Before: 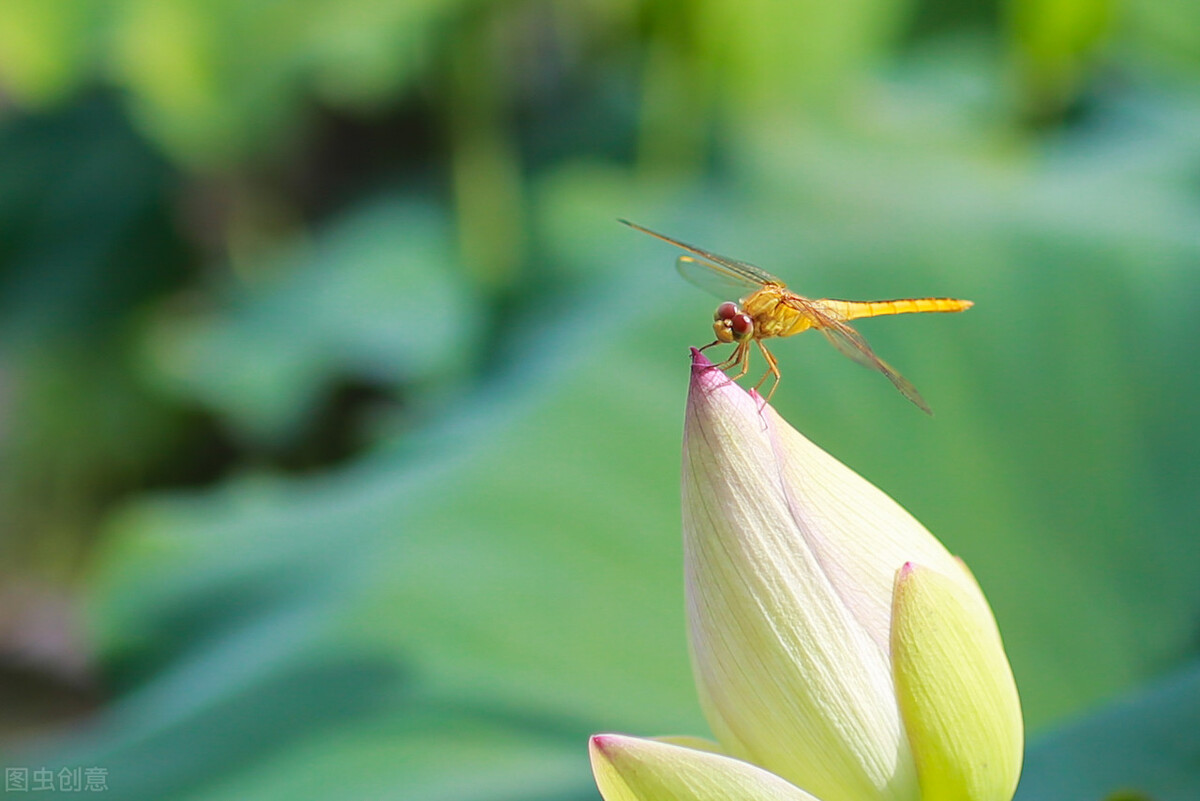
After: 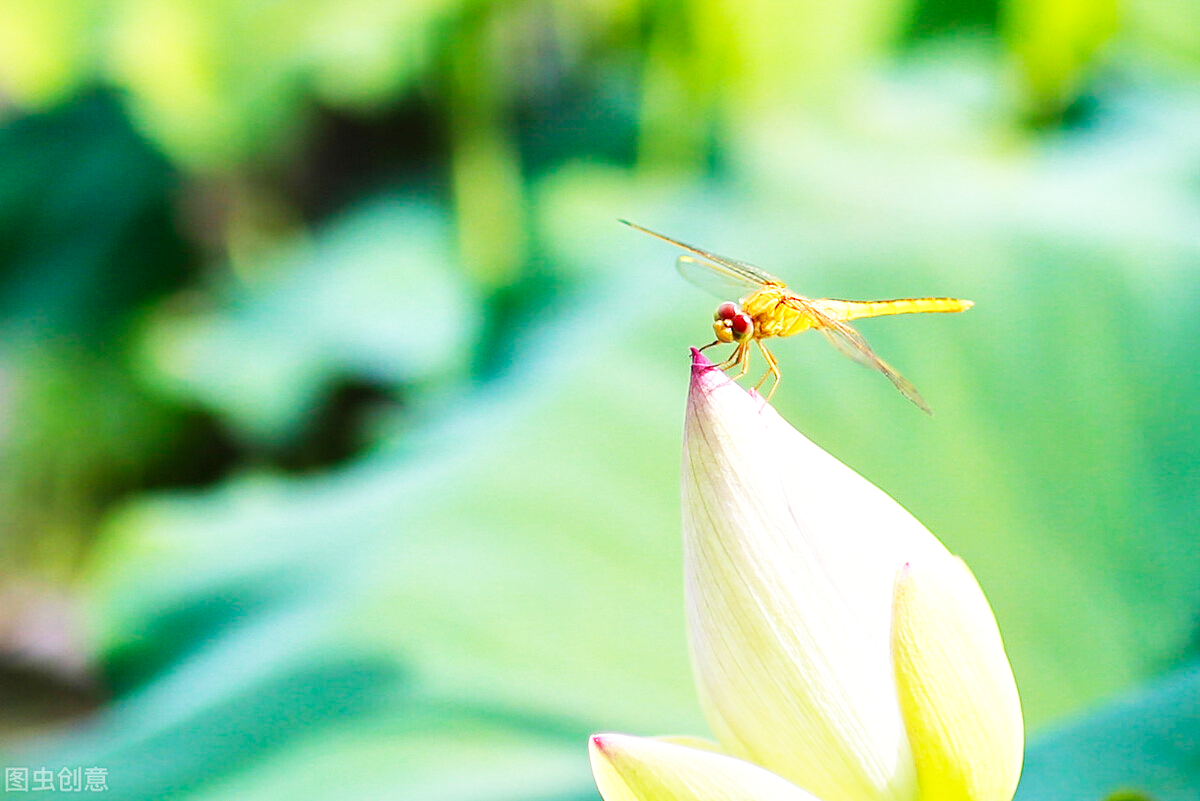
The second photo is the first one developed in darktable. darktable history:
base curve: curves: ch0 [(0, 0) (0.007, 0.004) (0.027, 0.03) (0.046, 0.07) (0.207, 0.54) (0.442, 0.872) (0.673, 0.972) (1, 1)], preserve colors none
local contrast: mode bilateral grid, contrast 21, coarseness 49, detail 119%, midtone range 0.2
